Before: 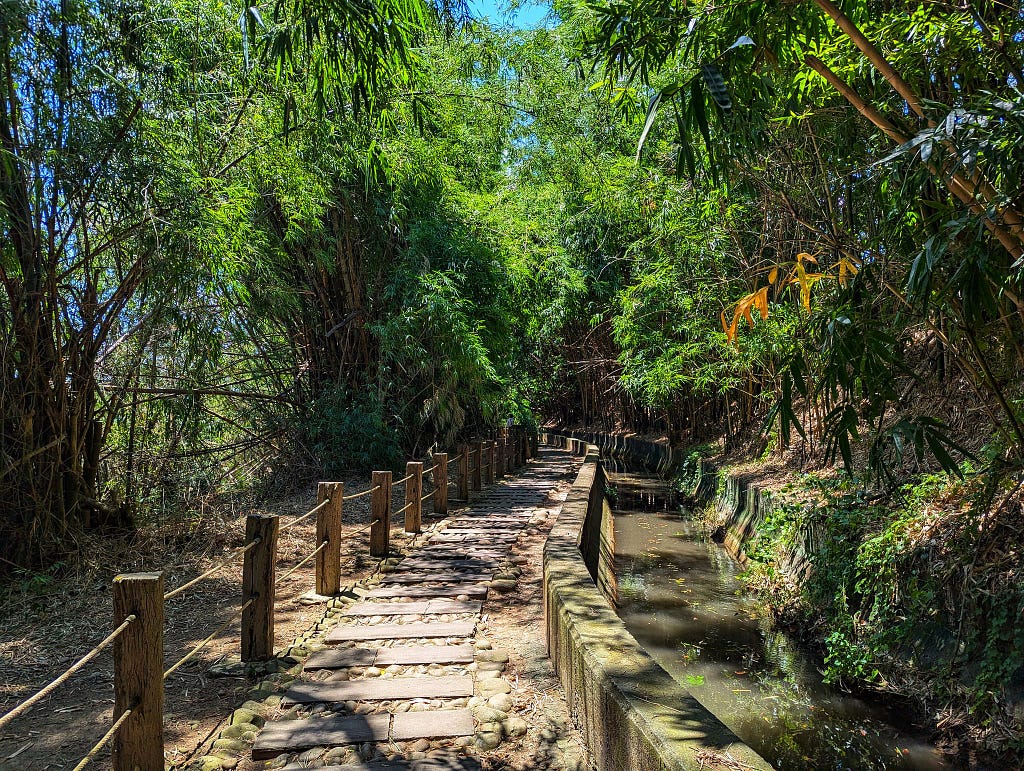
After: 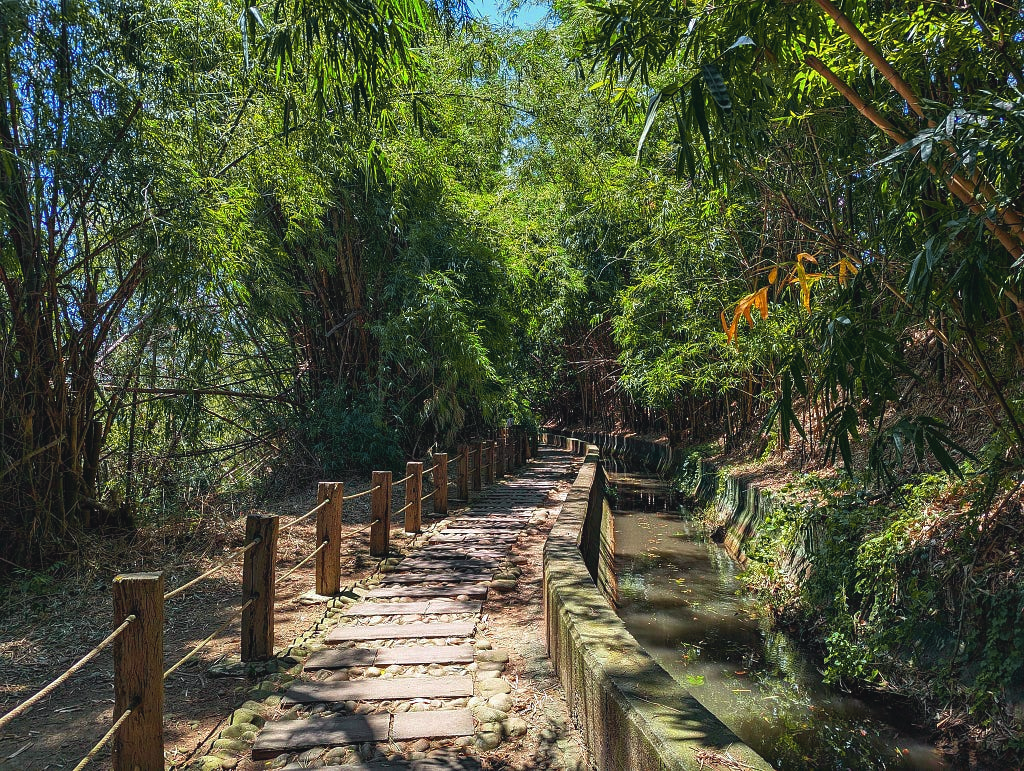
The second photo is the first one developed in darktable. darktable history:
tone curve: curves: ch0 [(0.001, 0.042) (0.128, 0.16) (0.452, 0.42) (0.603, 0.566) (0.754, 0.733) (1, 1)]; ch1 [(0, 0) (0.325, 0.327) (0.412, 0.441) (0.473, 0.466) (0.5, 0.499) (0.549, 0.558) (0.617, 0.625) (0.713, 0.7) (1, 1)]; ch2 [(0, 0) (0.386, 0.397) (0.445, 0.47) (0.505, 0.498) (0.529, 0.524) (0.574, 0.569) (0.652, 0.641) (1, 1)], color space Lab, independent channels, preserve colors none
